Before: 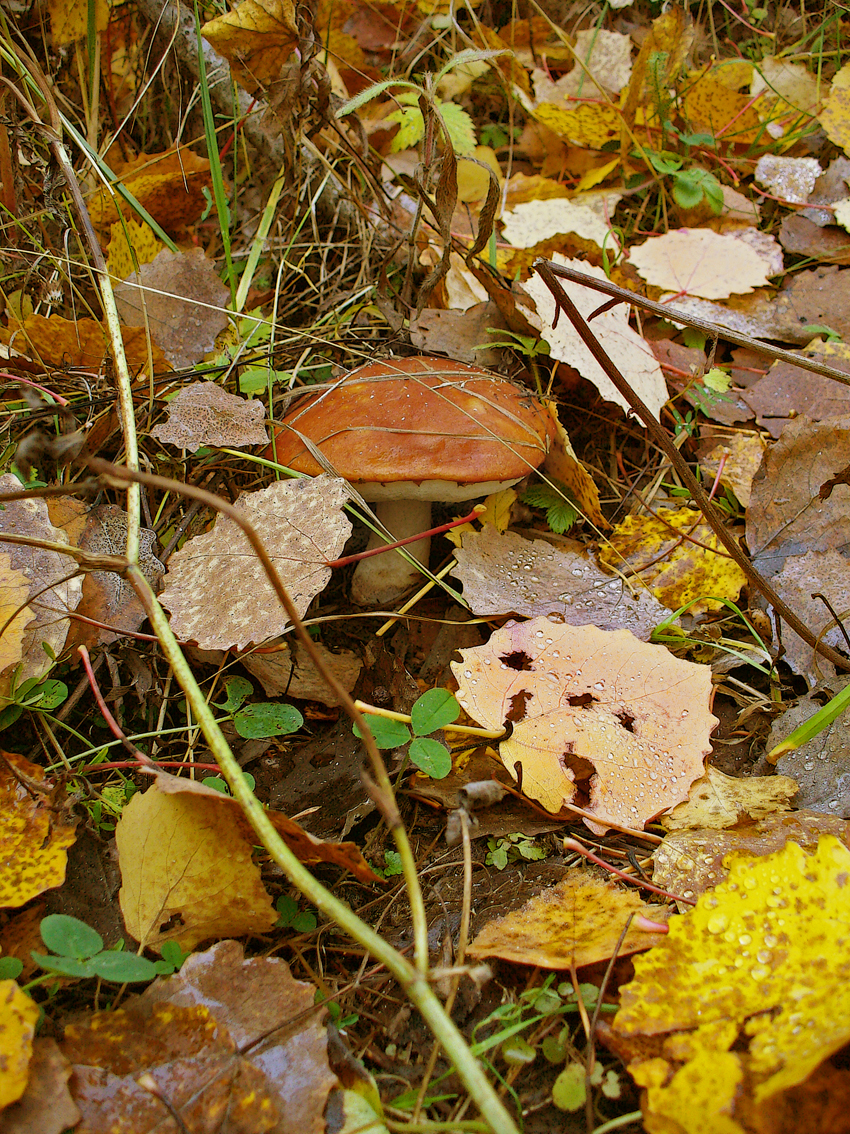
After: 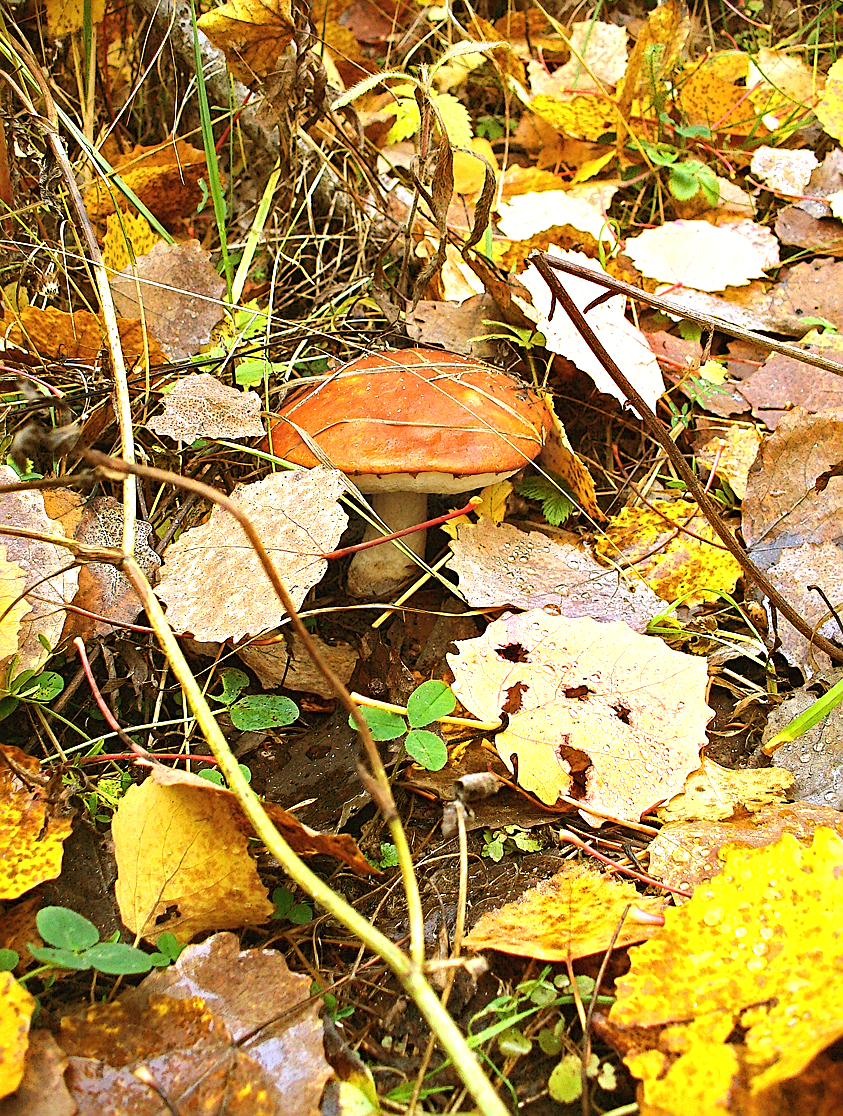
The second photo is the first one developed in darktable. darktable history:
sharpen: amount 0.499
exposure: black level correction -0.002, exposure 0.538 EV, compensate highlight preservation false
crop: left 0.486%, top 0.716%, right 0.226%, bottom 0.854%
tone equalizer: -8 EV 0.001 EV, -7 EV -0.001 EV, -6 EV 0.005 EV, -5 EV -0.024 EV, -4 EV -0.124 EV, -3 EV -0.146 EV, -2 EV 0.268 EV, -1 EV 0.712 EV, +0 EV 0.478 EV
